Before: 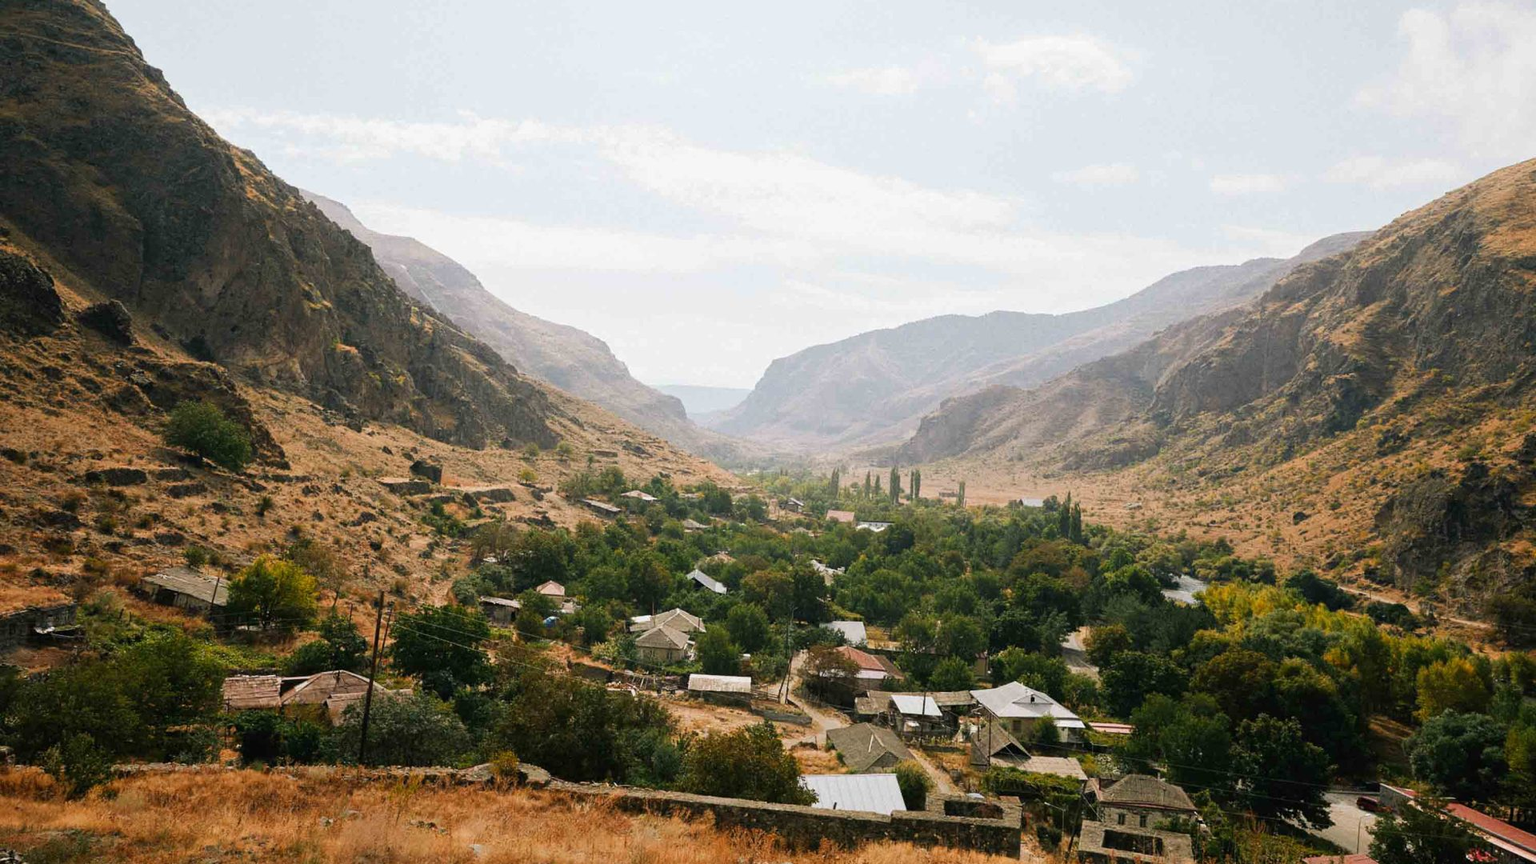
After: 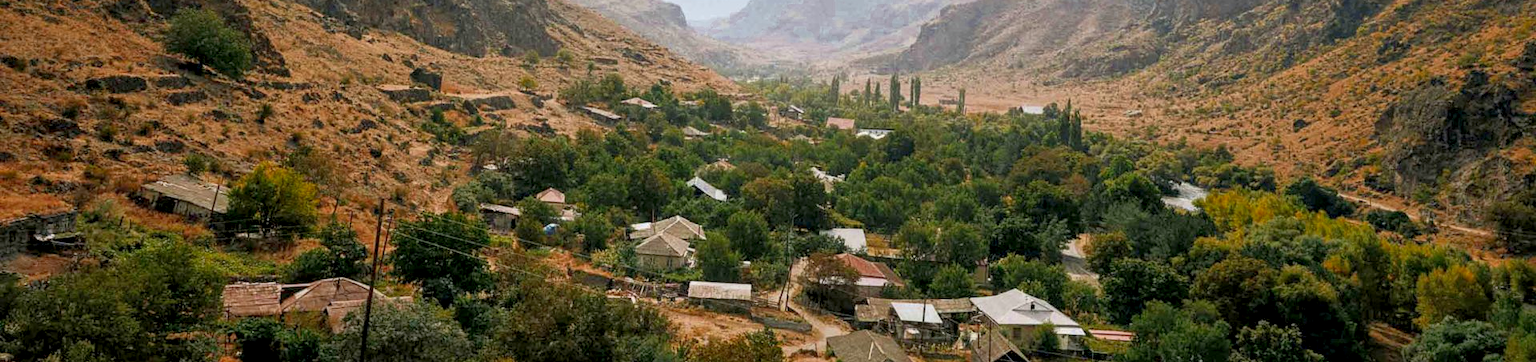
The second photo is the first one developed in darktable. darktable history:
crop: top 45.551%, bottom 12.262%
local contrast: detail 150%
color zones: curves: ch0 [(0.27, 0.396) (0.563, 0.504) (0.75, 0.5) (0.787, 0.307)]
tone curve: curves: ch0 [(0.013, 0) (0.061, 0.059) (0.239, 0.256) (0.502, 0.501) (0.683, 0.676) (0.761, 0.773) (0.858, 0.858) (0.987, 0.945)]; ch1 [(0, 0) (0.172, 0.123) (0.304, 0.267) (0.414, 0.395) (0.472, 0.473) (0.502, 0.502) (0.521, 0.528) (0.583, 0.595) (0.654, 0.673) (0.728, 0.761) (1, 1)]; ch2 [(0, 0) (0.411, 0.424) (0.485, 0.476) (0.502, 0.501) (0.553, 0.557) (0.57, 0.576) (1, 1)], color space Lab, independent channels, preserve colors none
shadows and highlights: on, module defaults
